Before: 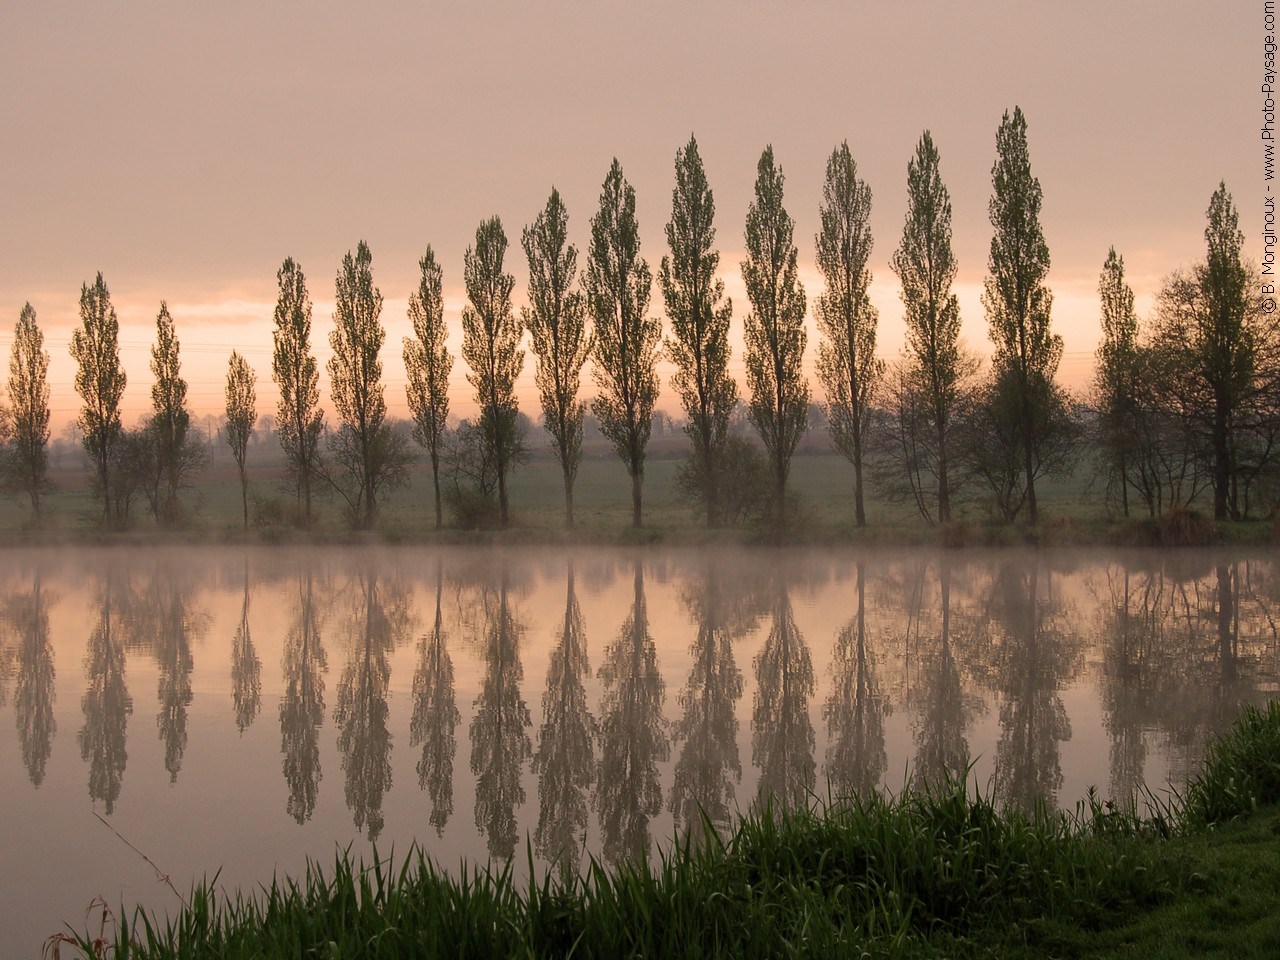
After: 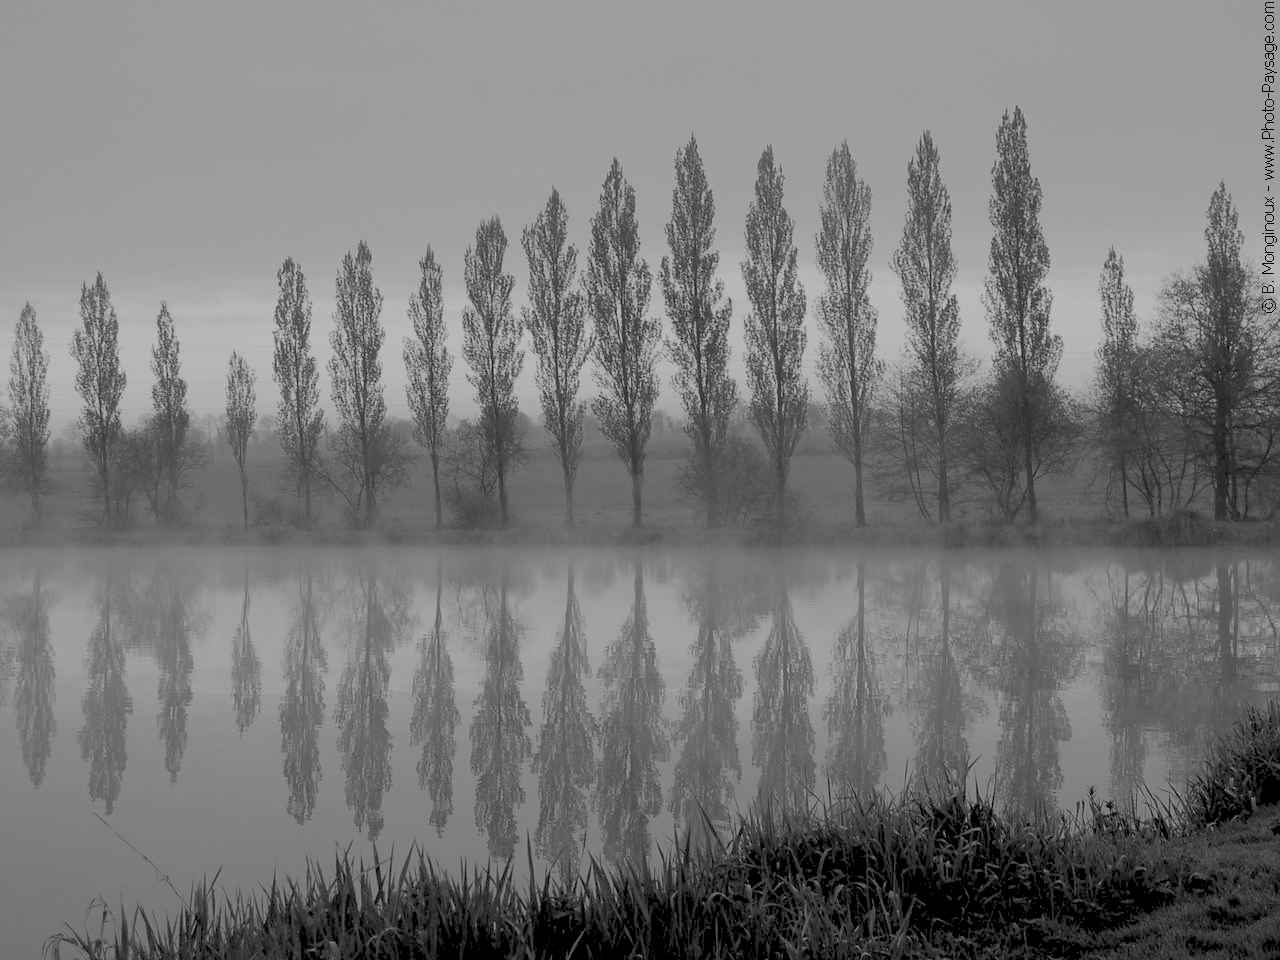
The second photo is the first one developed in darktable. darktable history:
rgb levels: preserve colors sum RGB, levels [[0.038, 0.433, 0.934], [0, 0.5, 1], [0, 0.5, 1]]
monochrome: a 32, b 64, size 2.3
color balance rgb: shadows lift › chroma 1%, shadows lift › hue 113°, highlights gain › chroma 0.2%, highlights gain › hue 333°, perceptual saturation grading › global saturation 20%, perceptual saturation grading › highlights -50%, perceptual saturation grading › shadows 25%, contrast -30%
